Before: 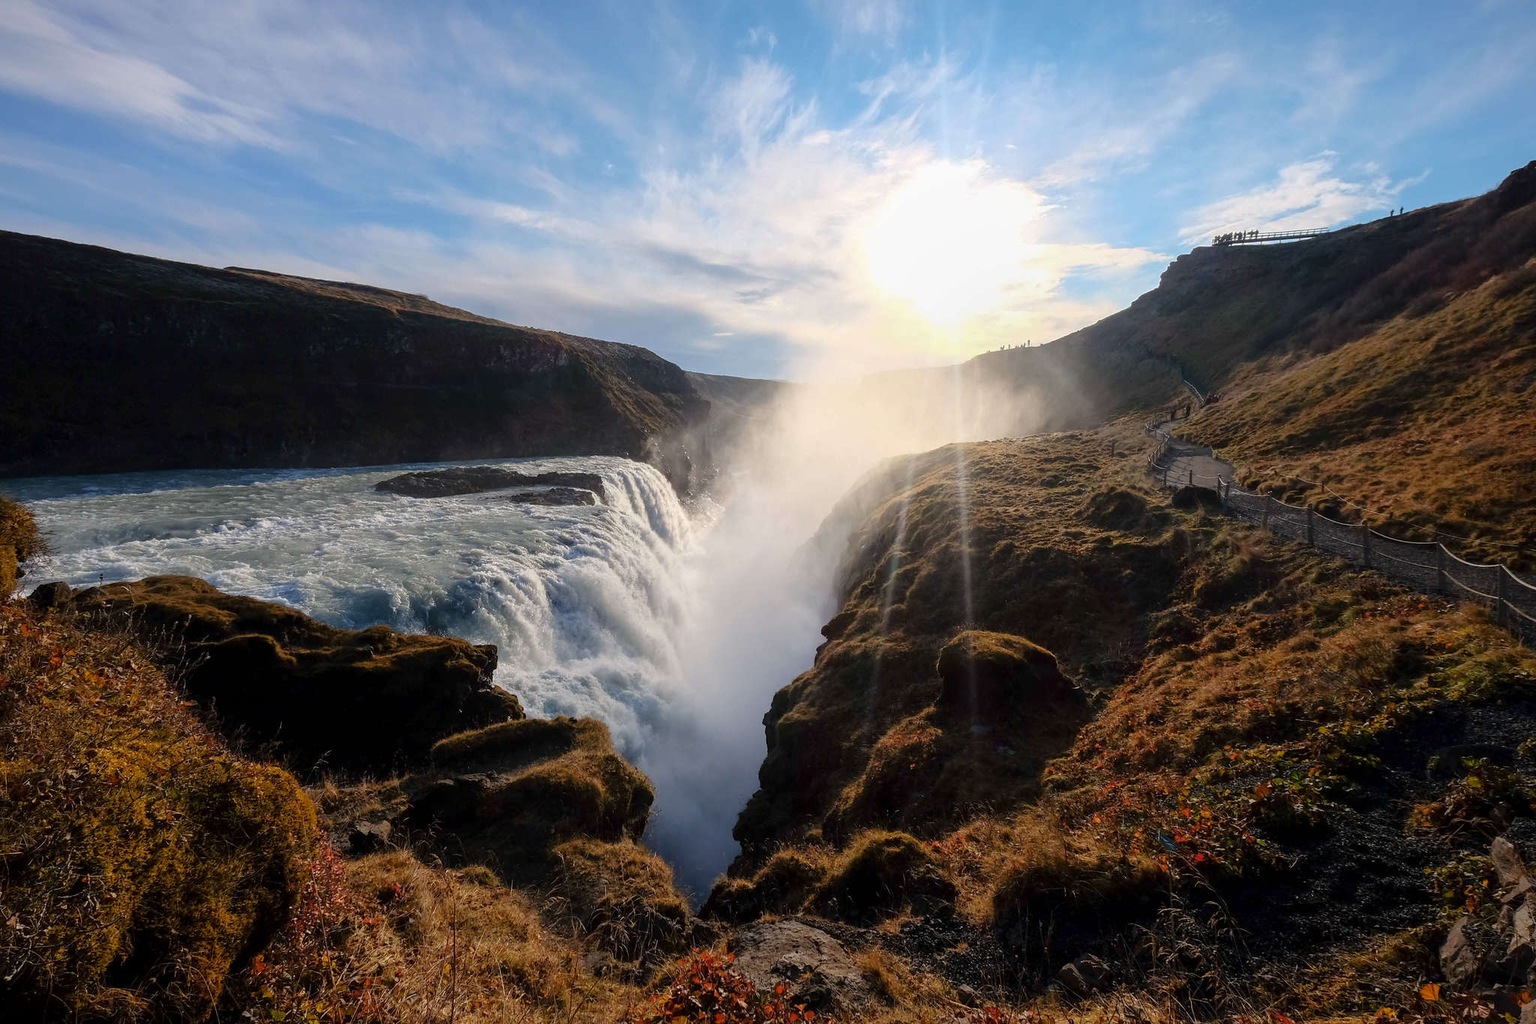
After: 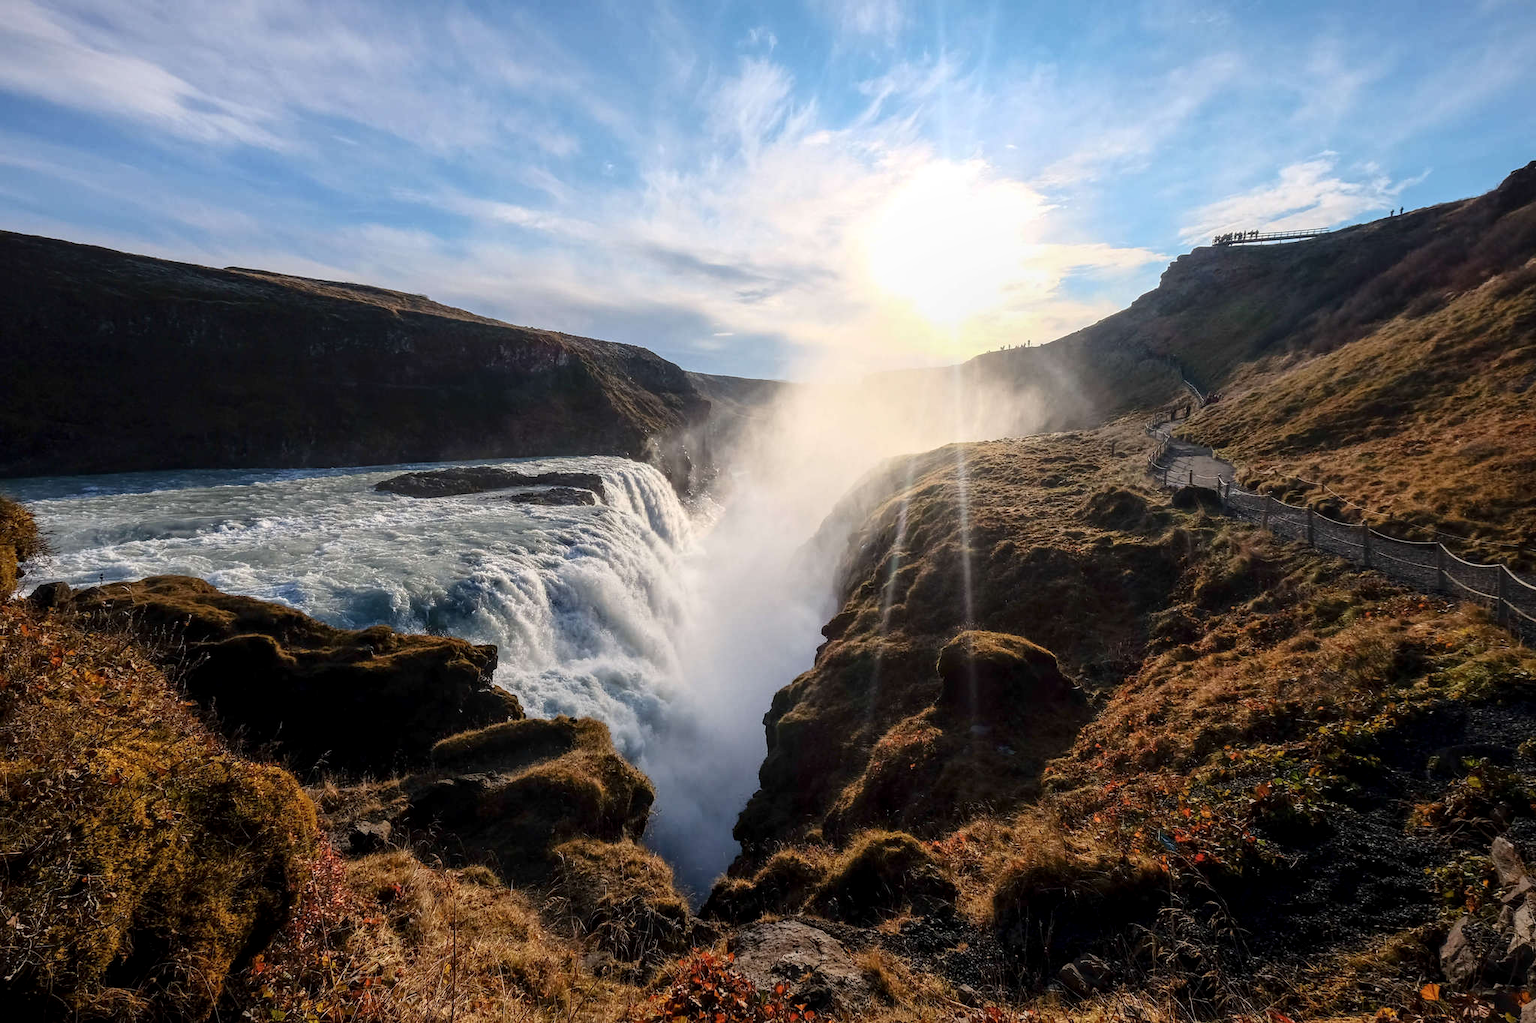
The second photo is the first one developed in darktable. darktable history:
contrast brightness saturation: contrast 0.15, brightness 0.05
local contrast: on, module defaults
